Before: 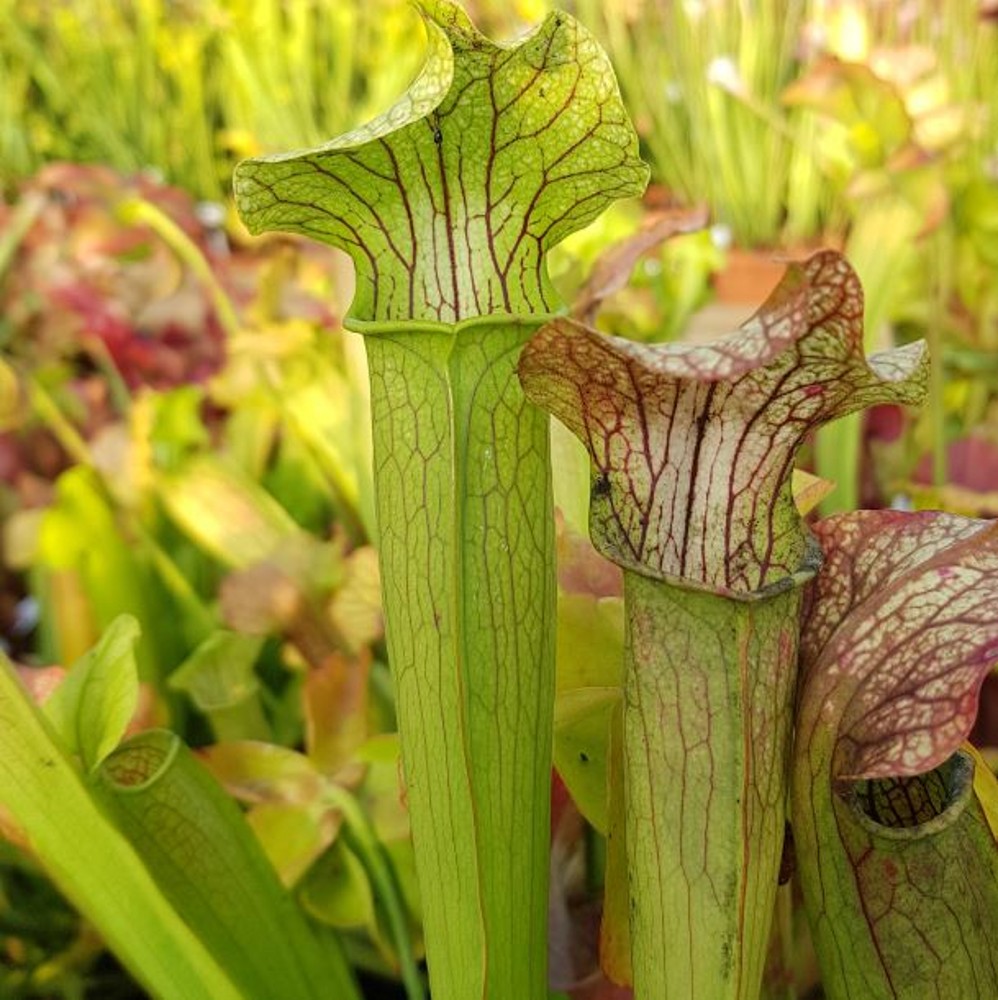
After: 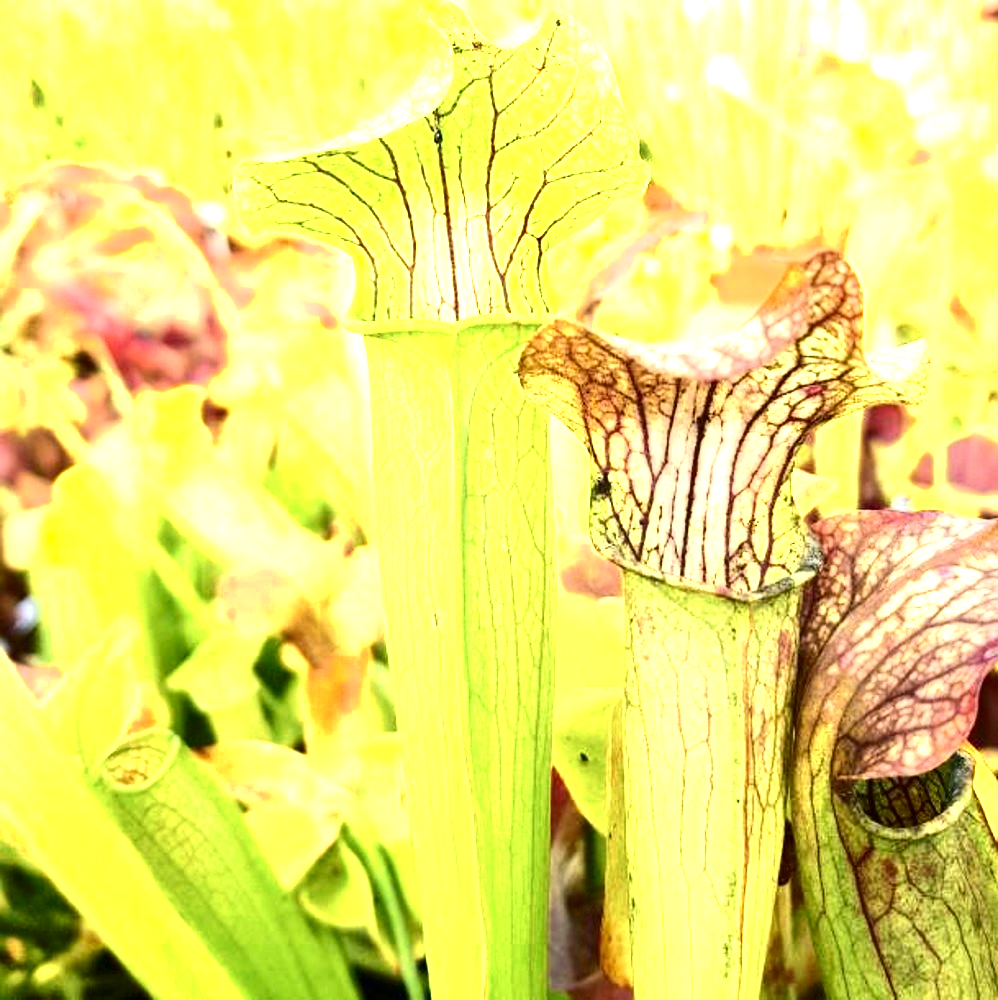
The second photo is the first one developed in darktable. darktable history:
color zones: curves: ch0 [(0, 0.485) (0.178, 0.476) (0.261, 0.623) (0.411, 0.403) (0.708, 0.603) (0.934, 0.412)]; ch1 [(0.003, 0.485) (0.149, 0.496) (0.229, 0.584) (0.326, 0.551) (0.484, 0.262) (0.757, 0.643)]
exposure: black level correction 0.001, exposure 1.398 EV, compensate highlight preservation false
contrast brightness saturation: contrast 0.292
